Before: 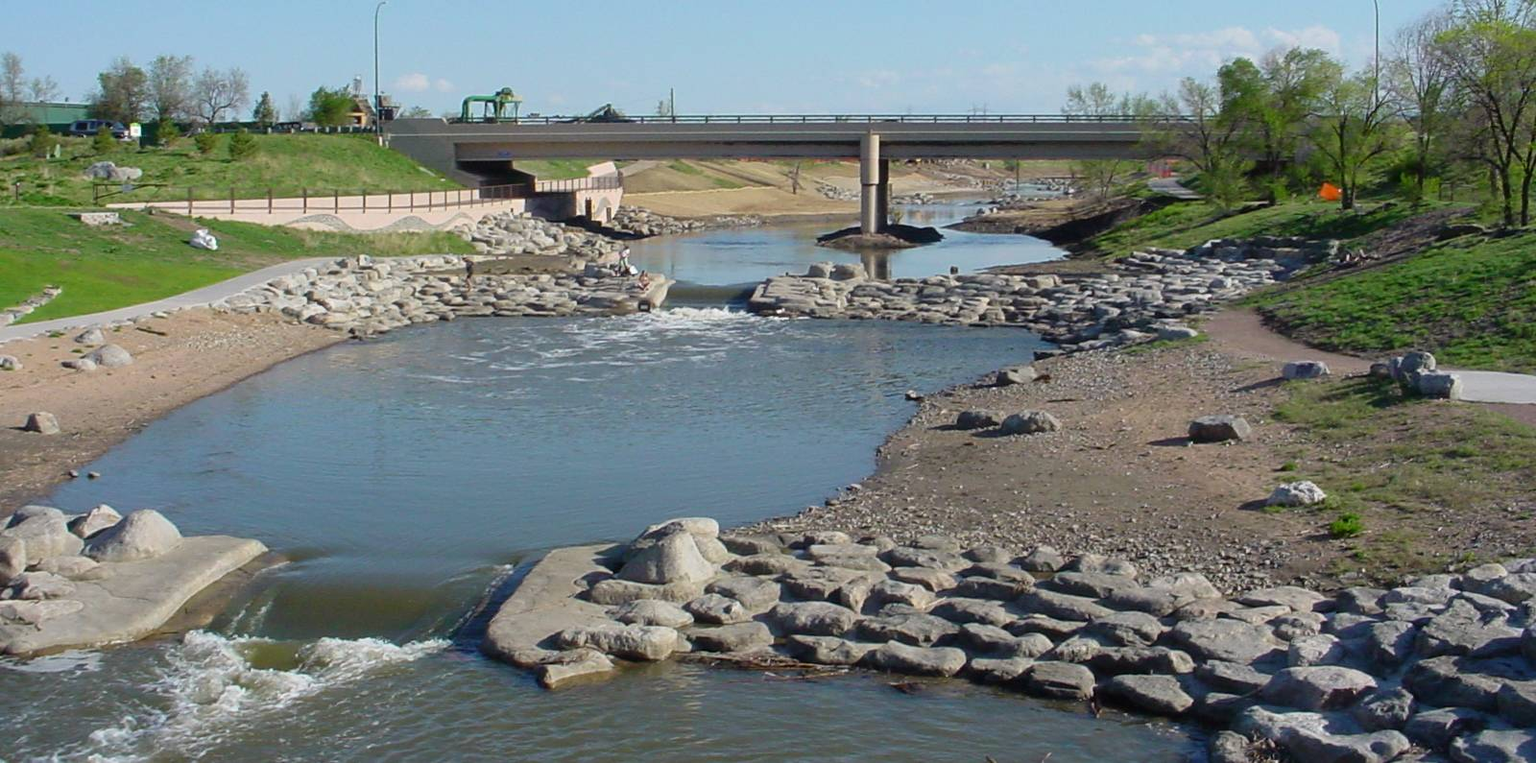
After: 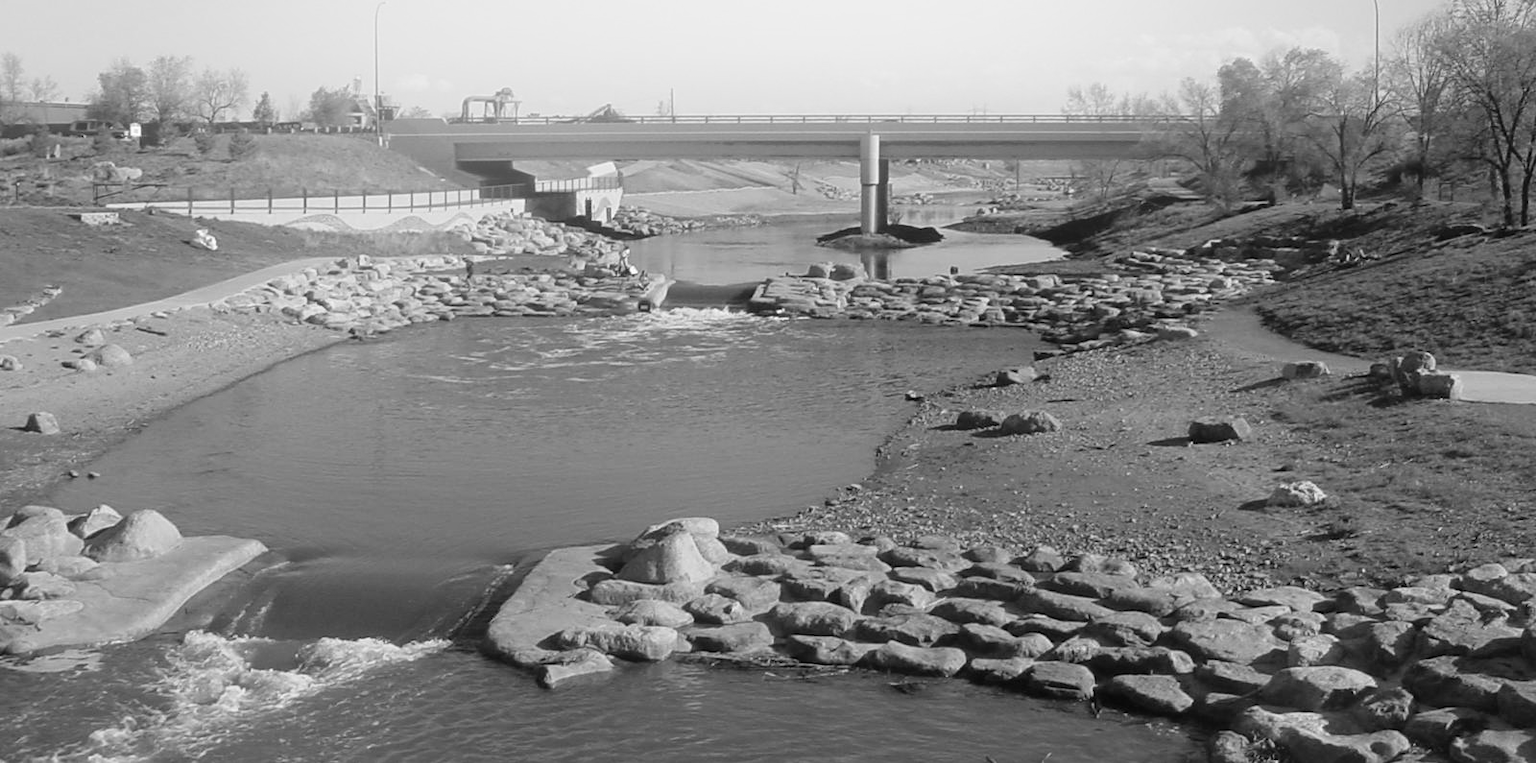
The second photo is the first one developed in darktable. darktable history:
monochrome: on, module defaults
bloom: on, module defaults
